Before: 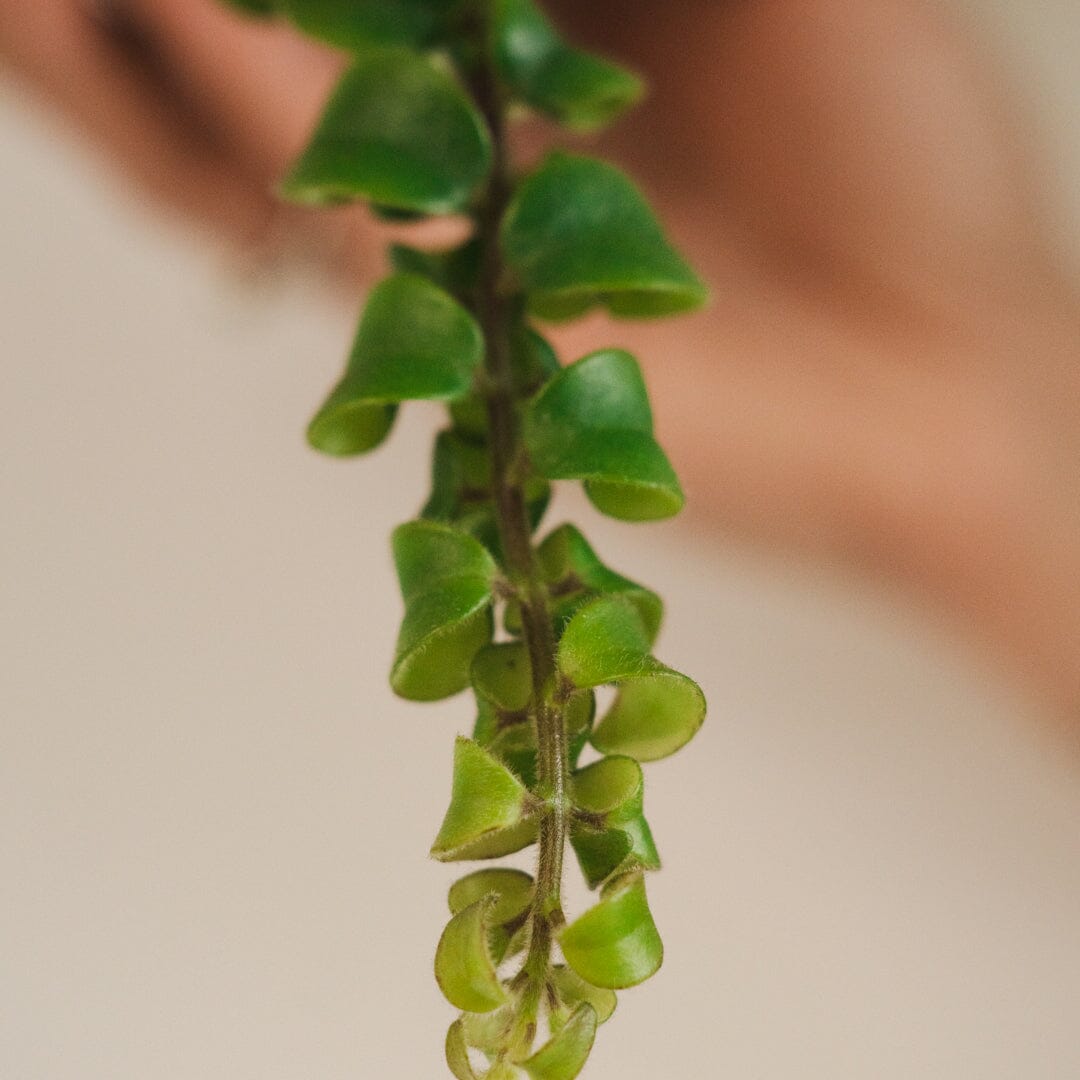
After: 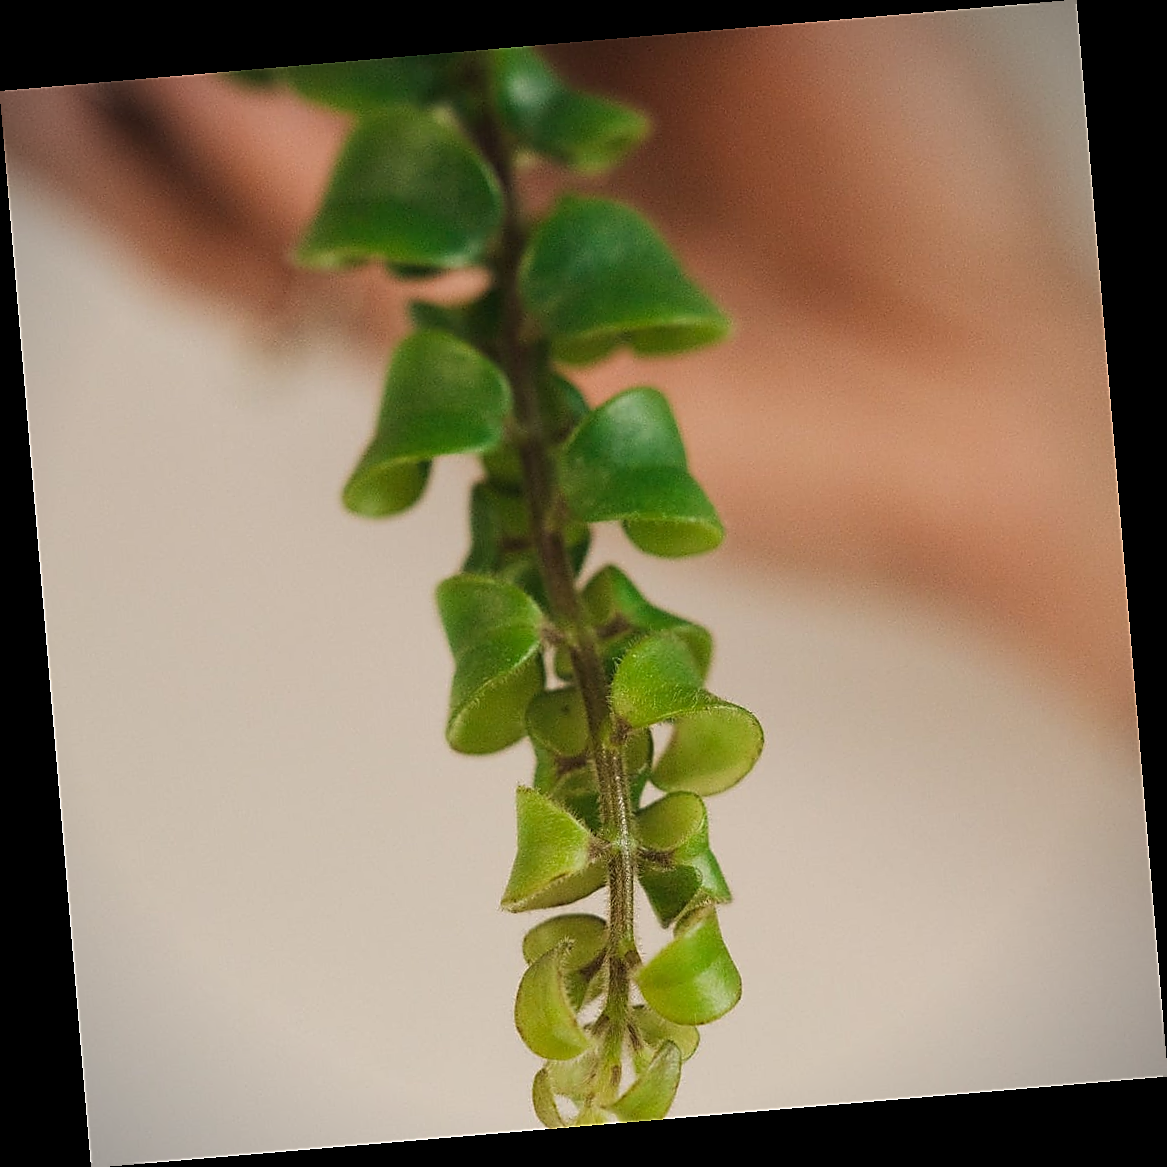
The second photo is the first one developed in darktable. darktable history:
rotate and perspective: rotation -4.86°, automatic cropping off
sharpen: radius 1.4, amount 1.25, threshold 0.7
vignetting: fall-off start 91.19%
